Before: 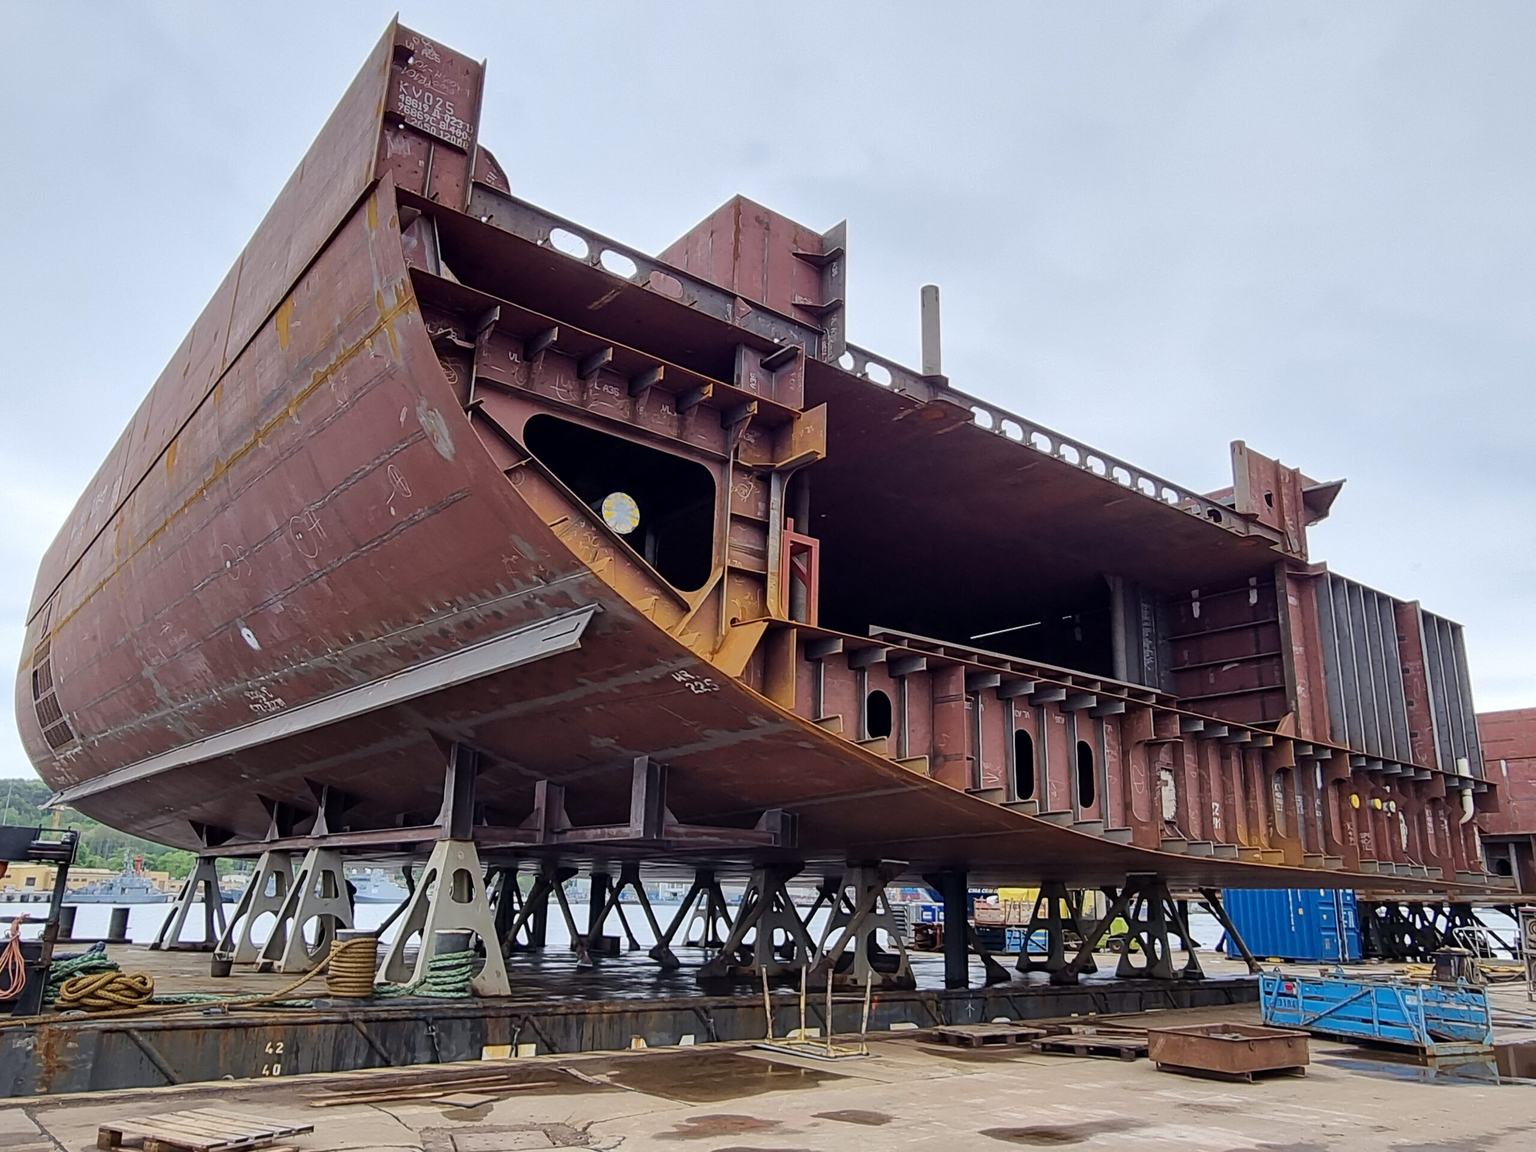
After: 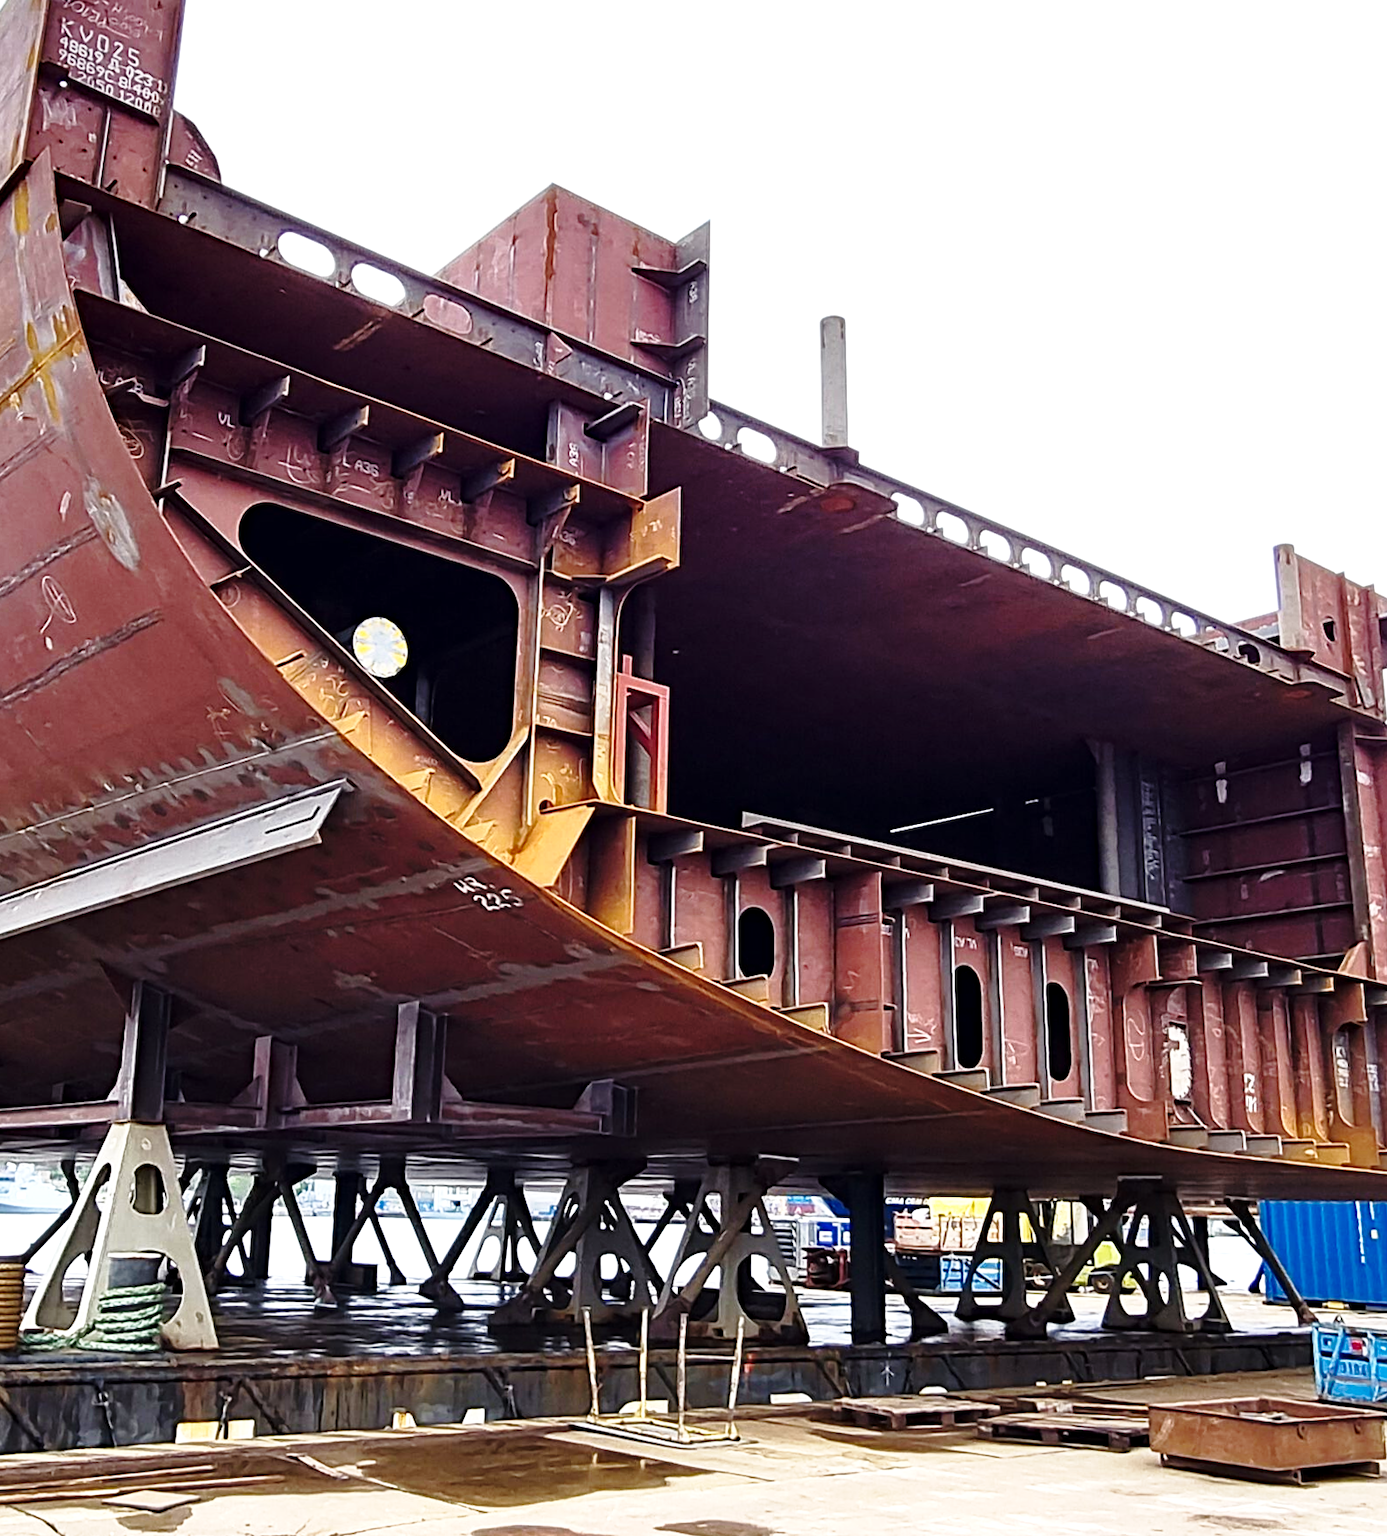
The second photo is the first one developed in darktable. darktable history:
rotate and perspective: rotation 0.192°, lens shift (horizontal) -0.015, crop left 0.005, crop right 0.996, crop top 0.006, crop bottom 0.99
base curve: curves: ch0 [(0, 0) (0.028, 0.03) (0.121, 0.232) (0.46, 0.748) (0.859, 0.968) (1, 1)], preserve colors none
haze removal: compatibility mode true, adaptive false
rgb curve: curves: ch0 [(0, 0) (0.415, 0.237) (1, 1)]
exposure: exposure 0.935 EV, compensate highlight preservation false
crop and rotate: left 22.918%, top 5.629%, right 14.711%, bottom 2.247%
